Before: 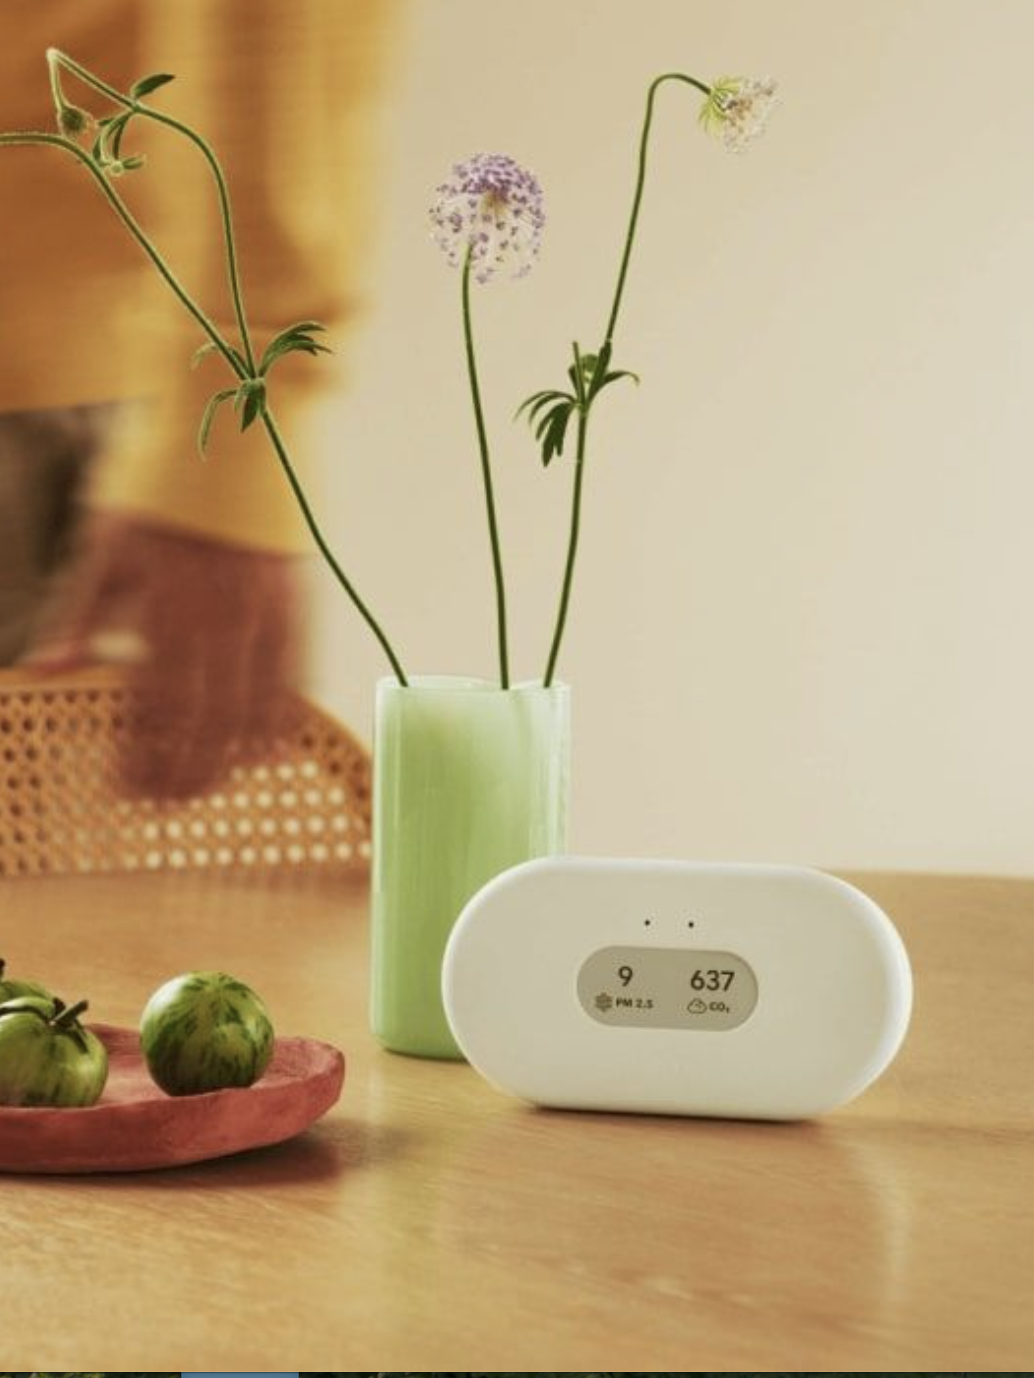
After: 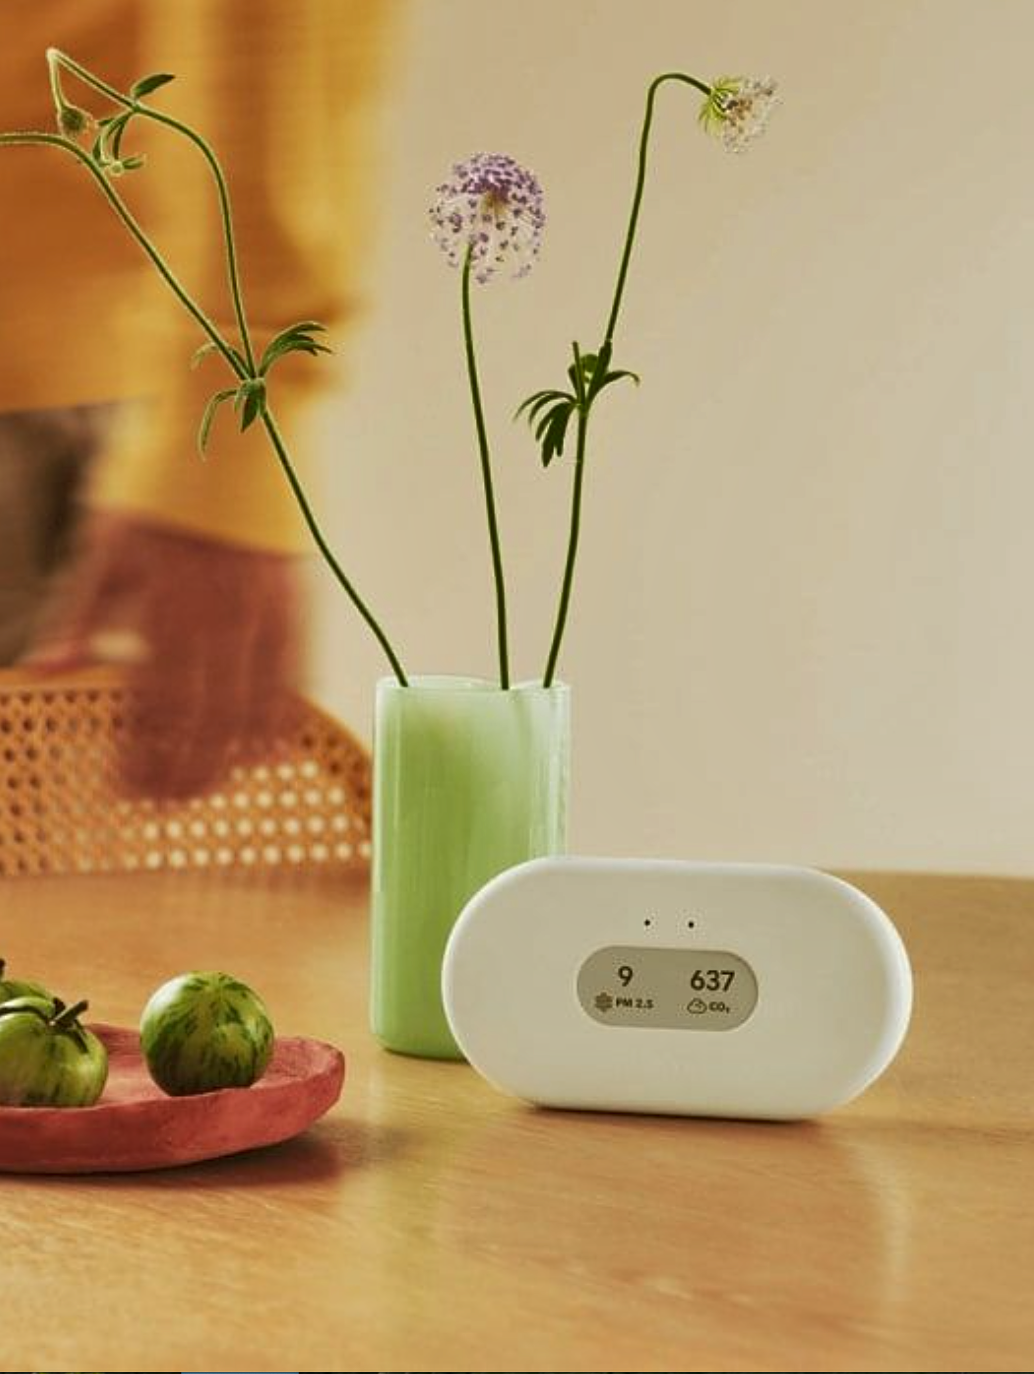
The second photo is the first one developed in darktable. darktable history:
shadows and highlights: soften with gaussian
crop: top 0.05%, bottom 0.098%
sharpen: on, module defaults
